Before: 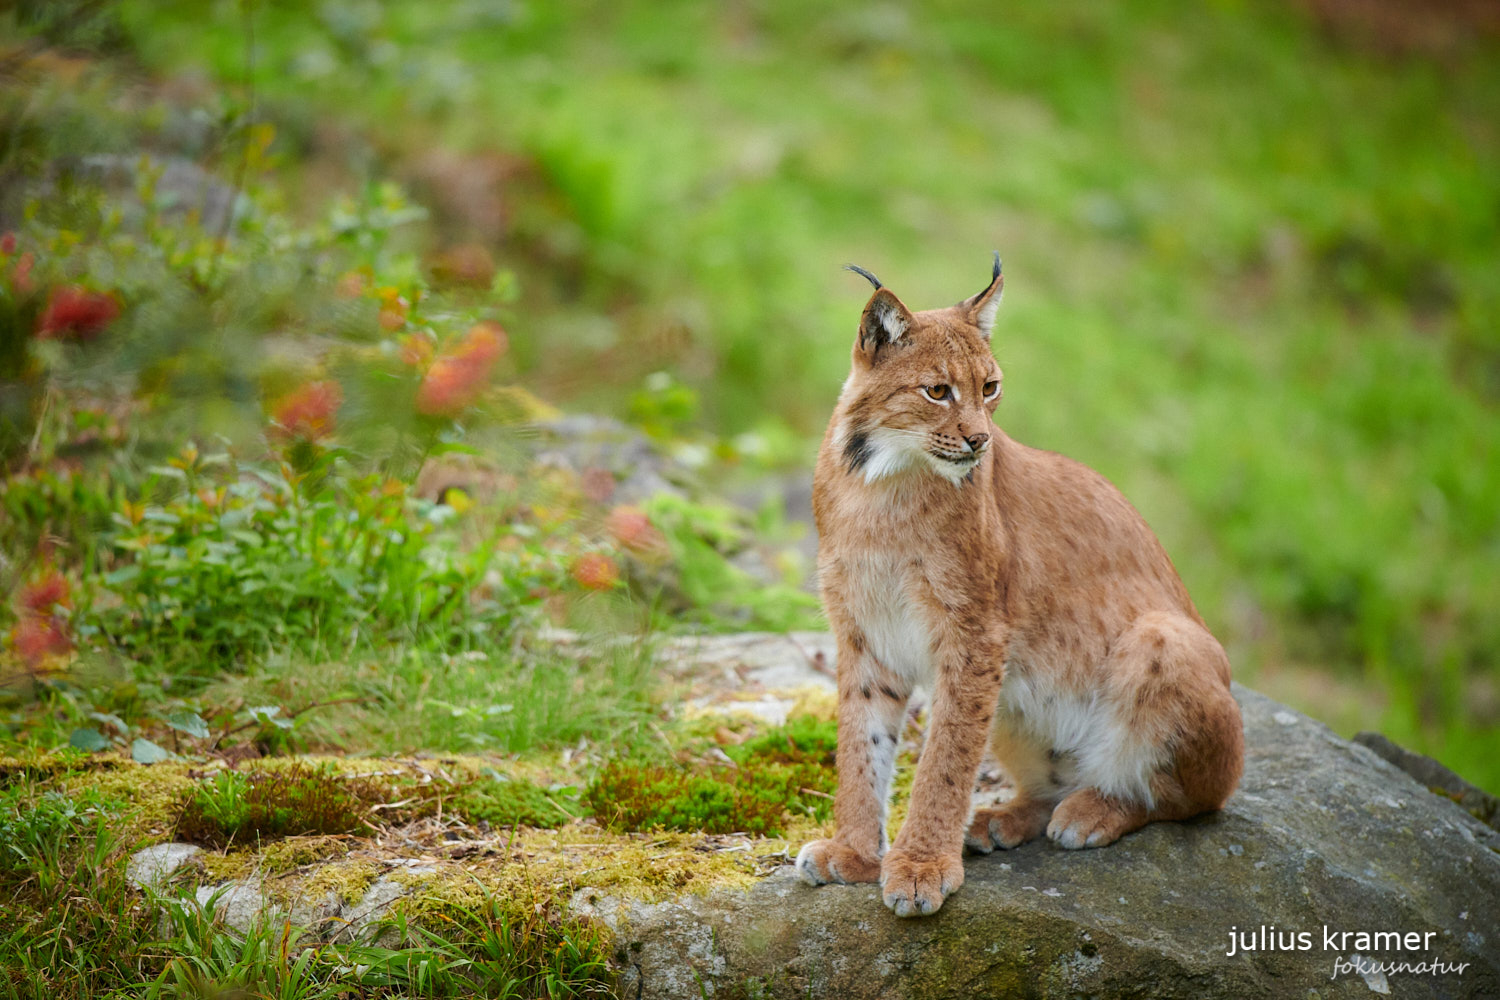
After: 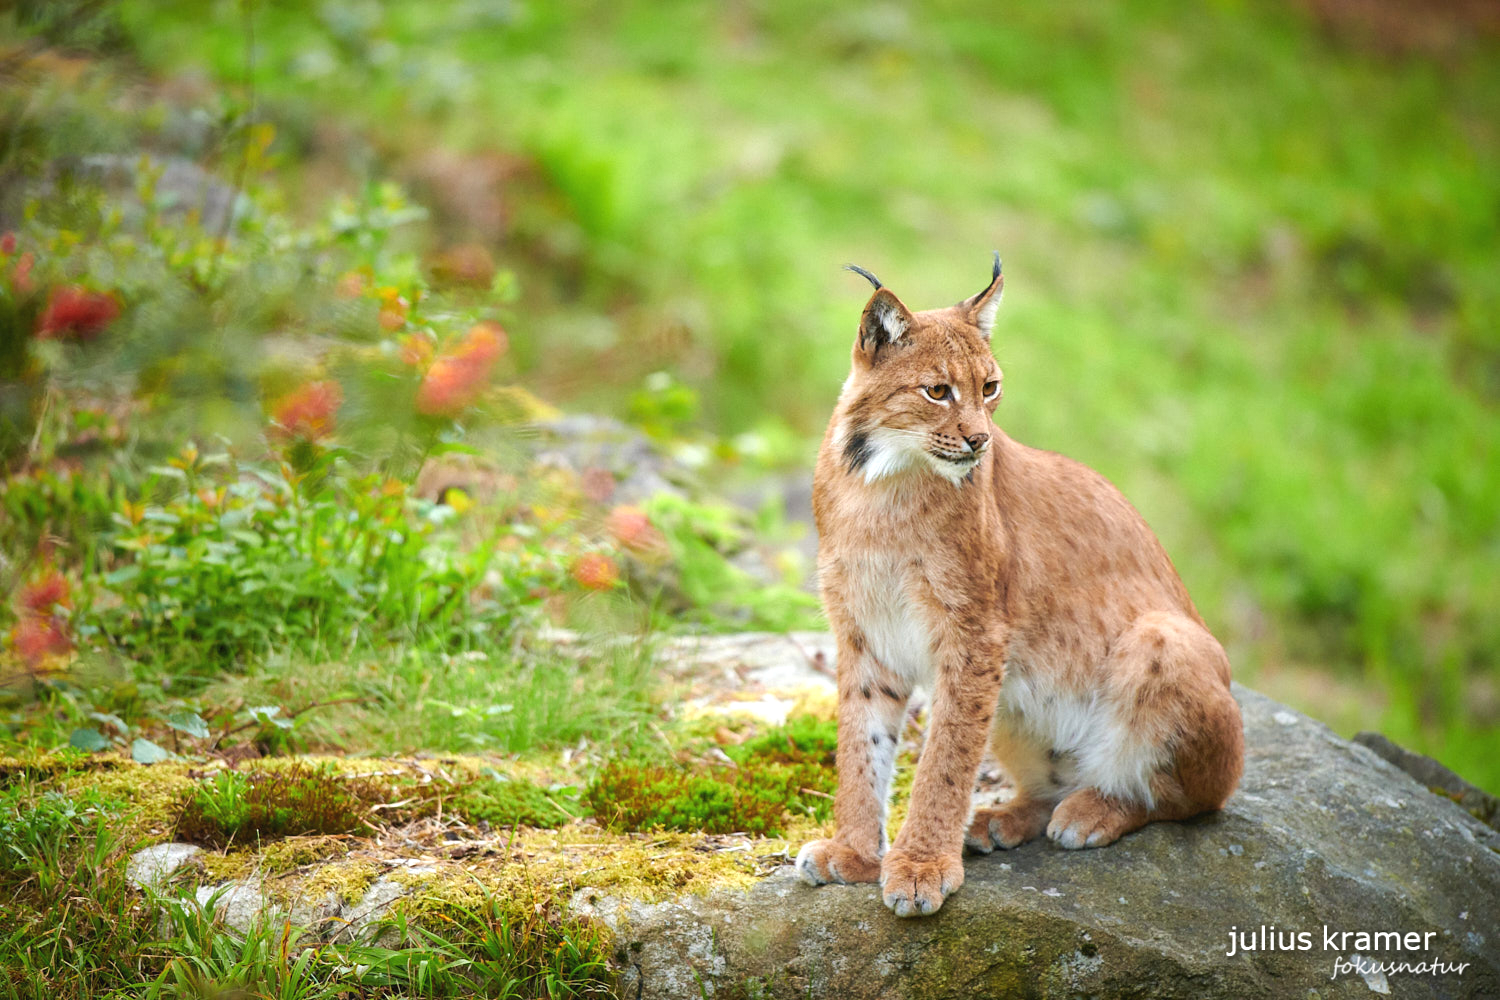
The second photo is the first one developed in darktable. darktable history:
exposure: black level correction -0.002, exposure 0.533 EV, compensate exposure bias true, compensate highlight preservation false
